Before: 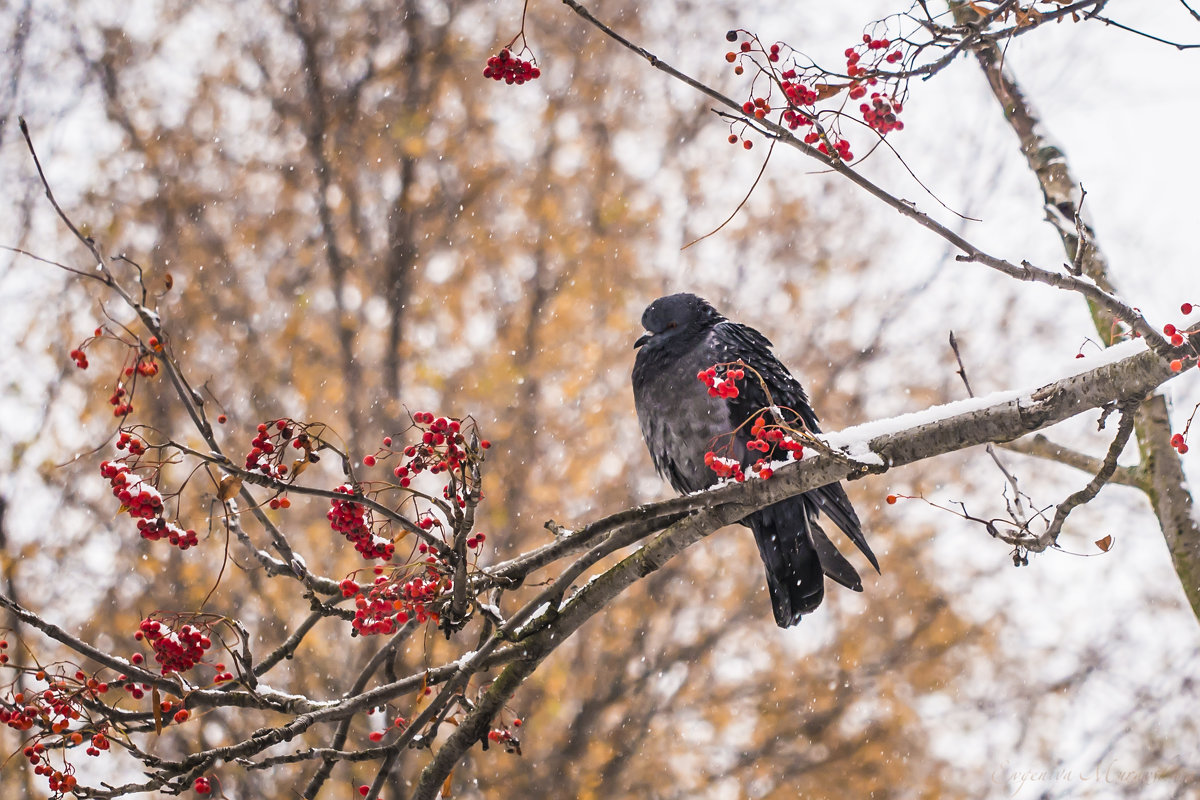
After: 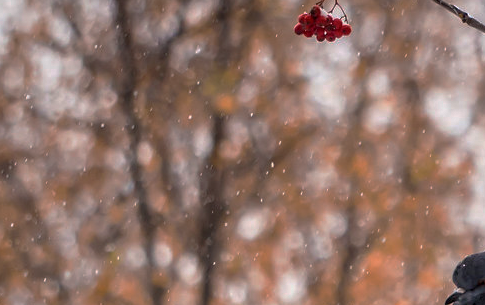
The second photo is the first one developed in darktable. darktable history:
base curve: curves: ch0 [(0, 0) (0.841, 0.609) (1, 1)], preserve colors none
crop: left 15.767%, top 5.44%, right 43.813%, bottom 56.073%
shadows and highlights: shadows 37.5, highlights -26.8, soften with gaussian
local contrast: highlights 104%, shadows 103%, detail 120%, midtone range 0.2
